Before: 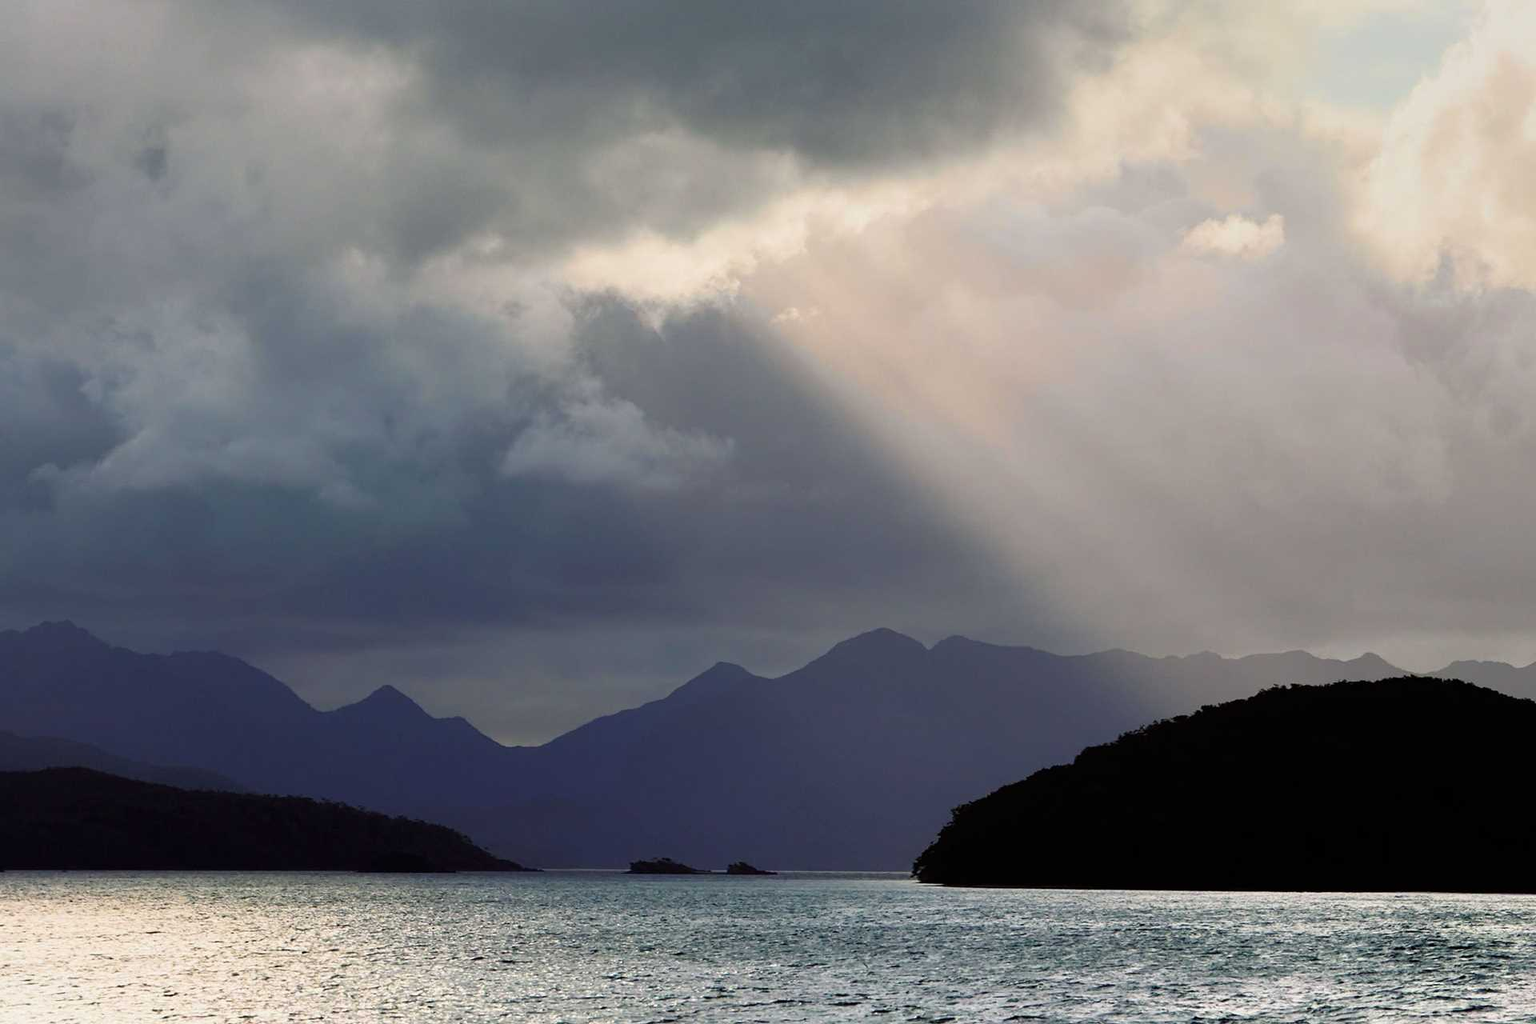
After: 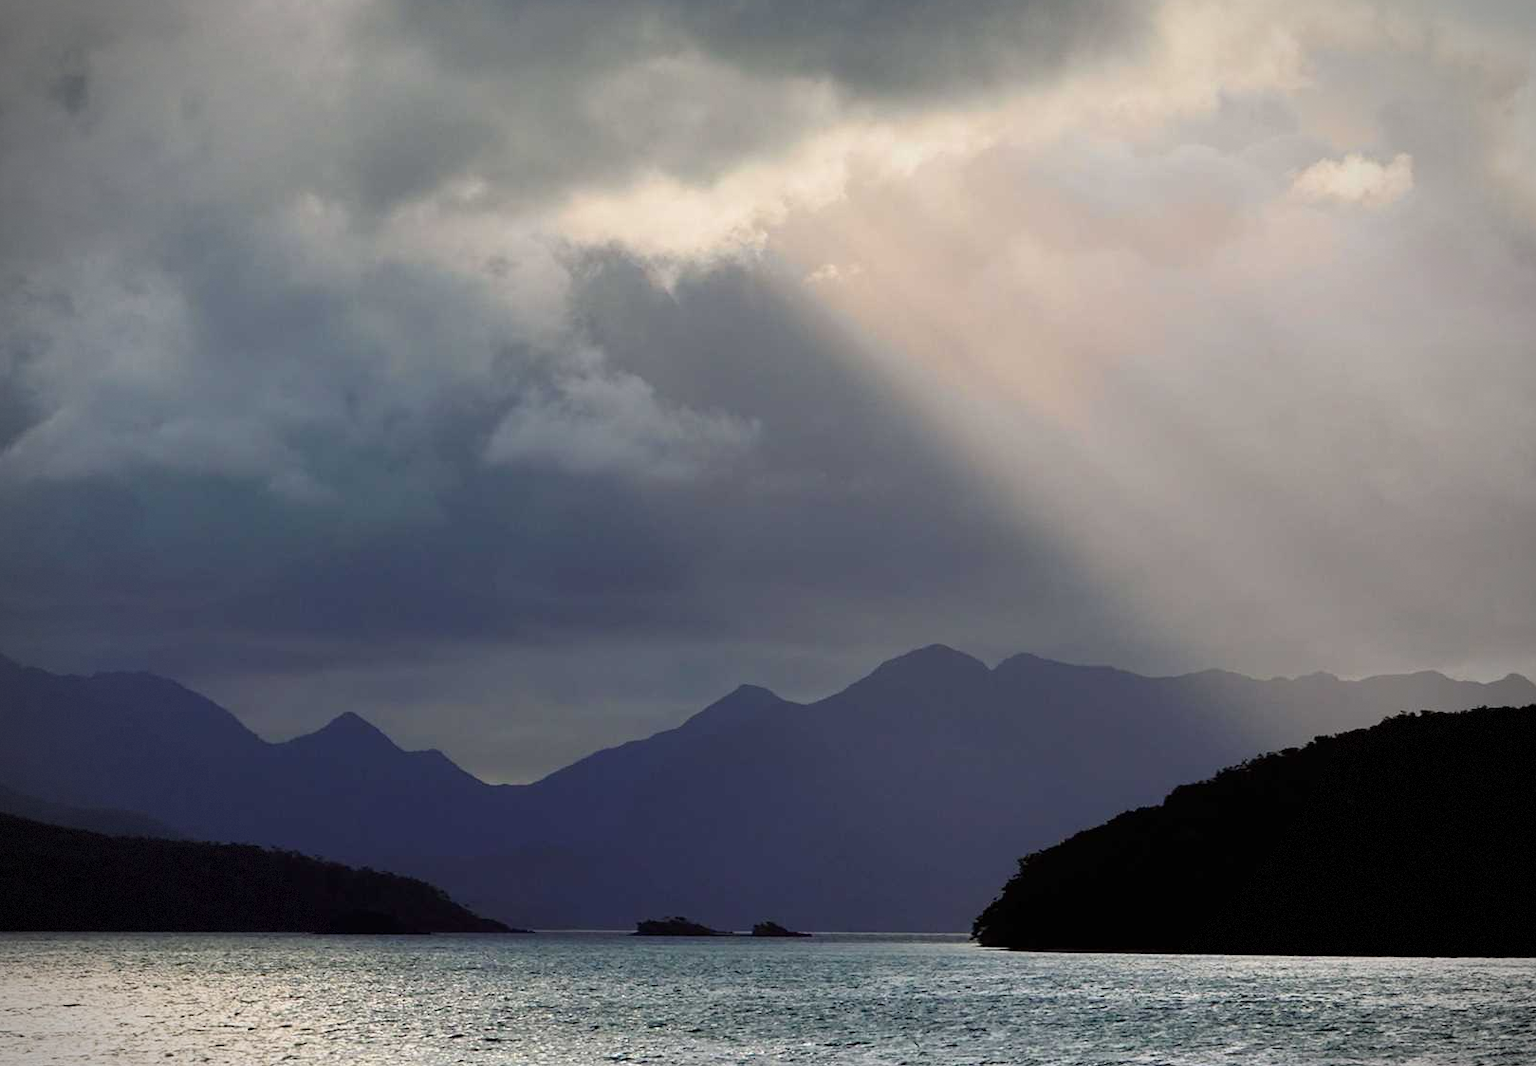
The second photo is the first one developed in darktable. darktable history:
crop: left 6.089%, top 8.347%, right 9.541%, bottom 3.784%
vignetting: width/height ratio 1.096, dithering 8-bit output
